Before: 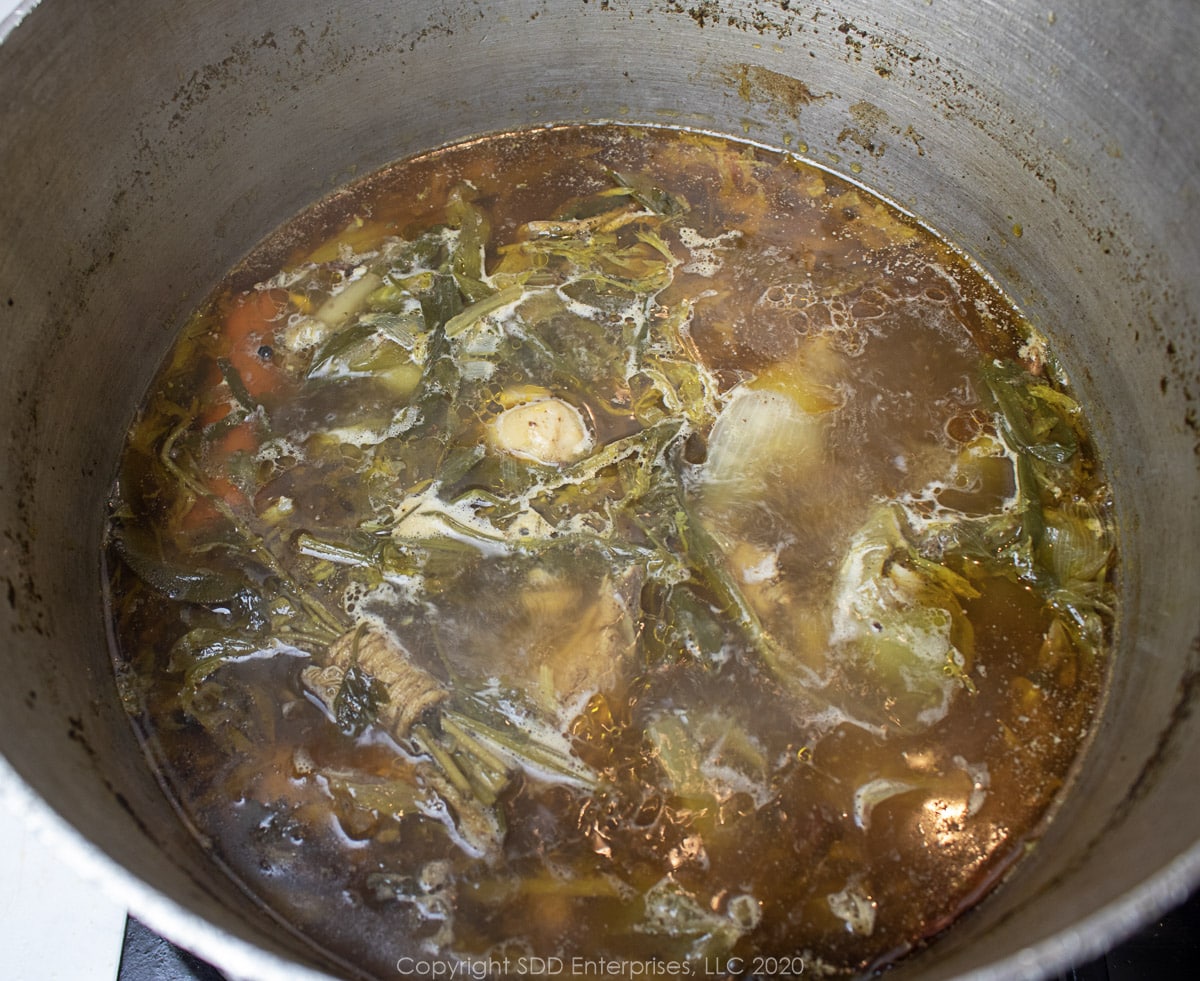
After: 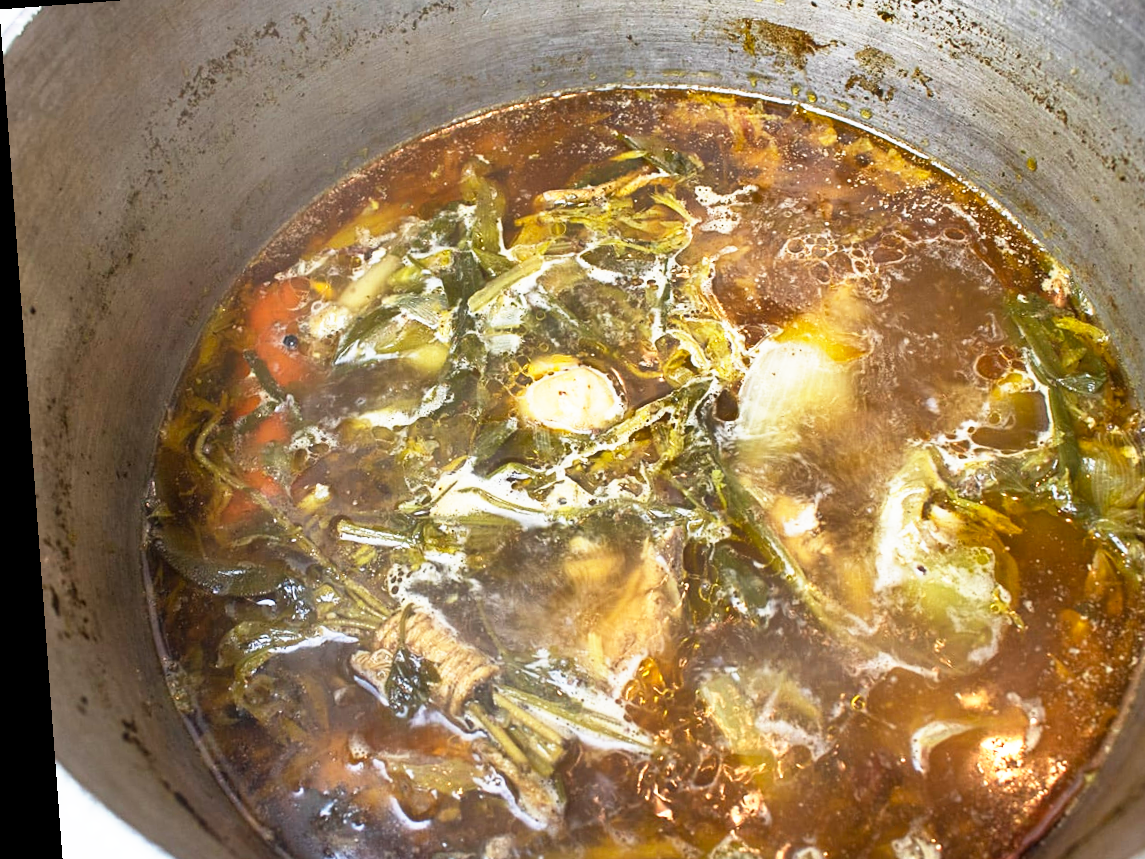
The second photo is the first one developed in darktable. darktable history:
shadows and highlights: shadows 30.63, highlights -63.22, shadows color adjustment 98%, highlights color adjustment 58.61%, soften with gaussian
base curve: curves: ch0 [(0, 0) (0.495, 0.917) (1, 1)], preserve colors none
rotate and perspective: rotation -4.25°, automatic cropping off
crop: top 7.49%, right 9.717%, bottom 11.943%
